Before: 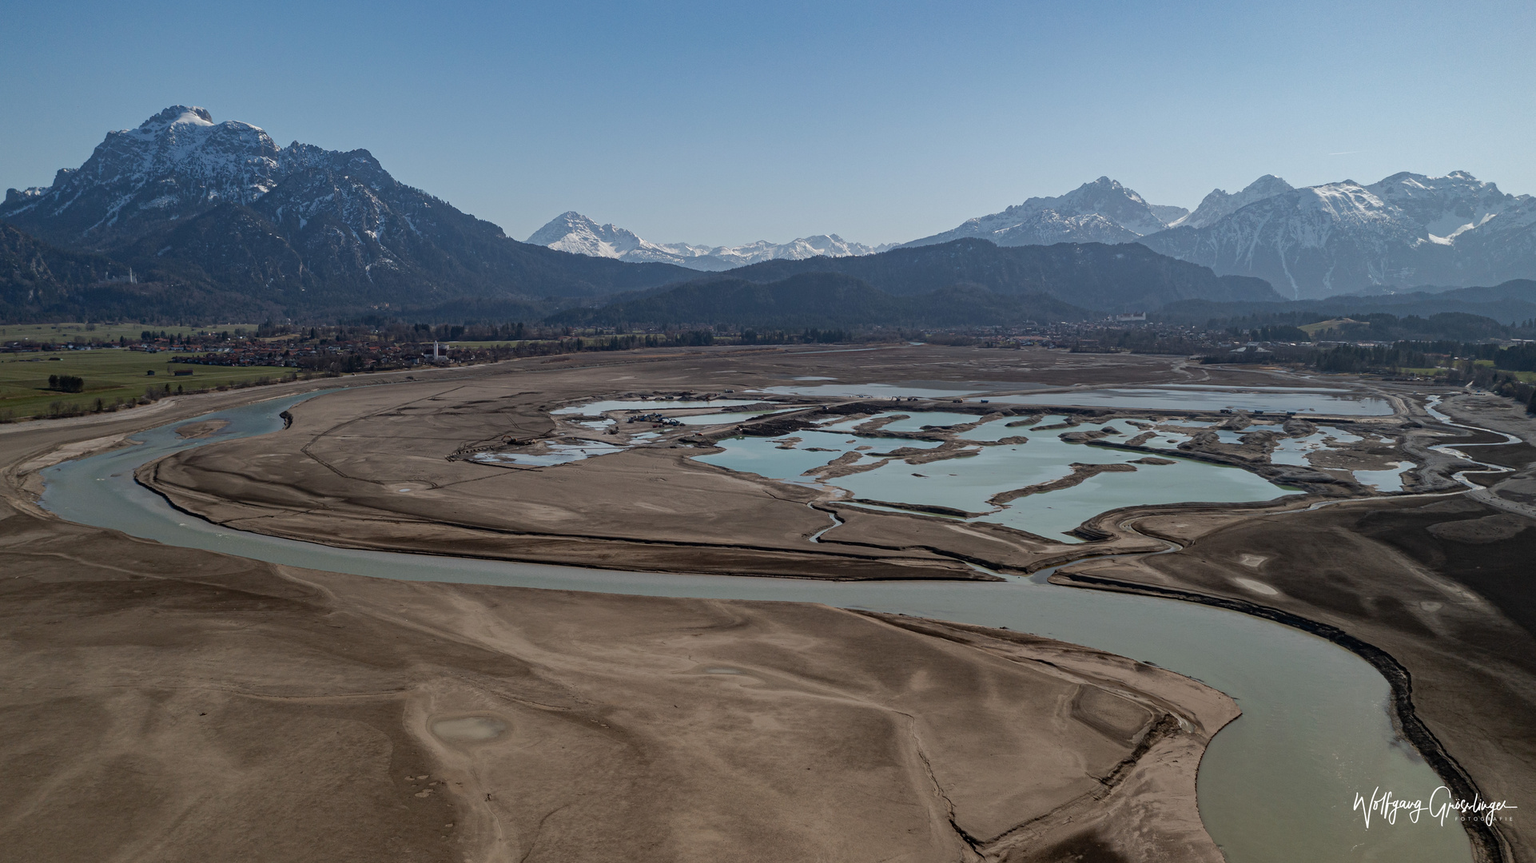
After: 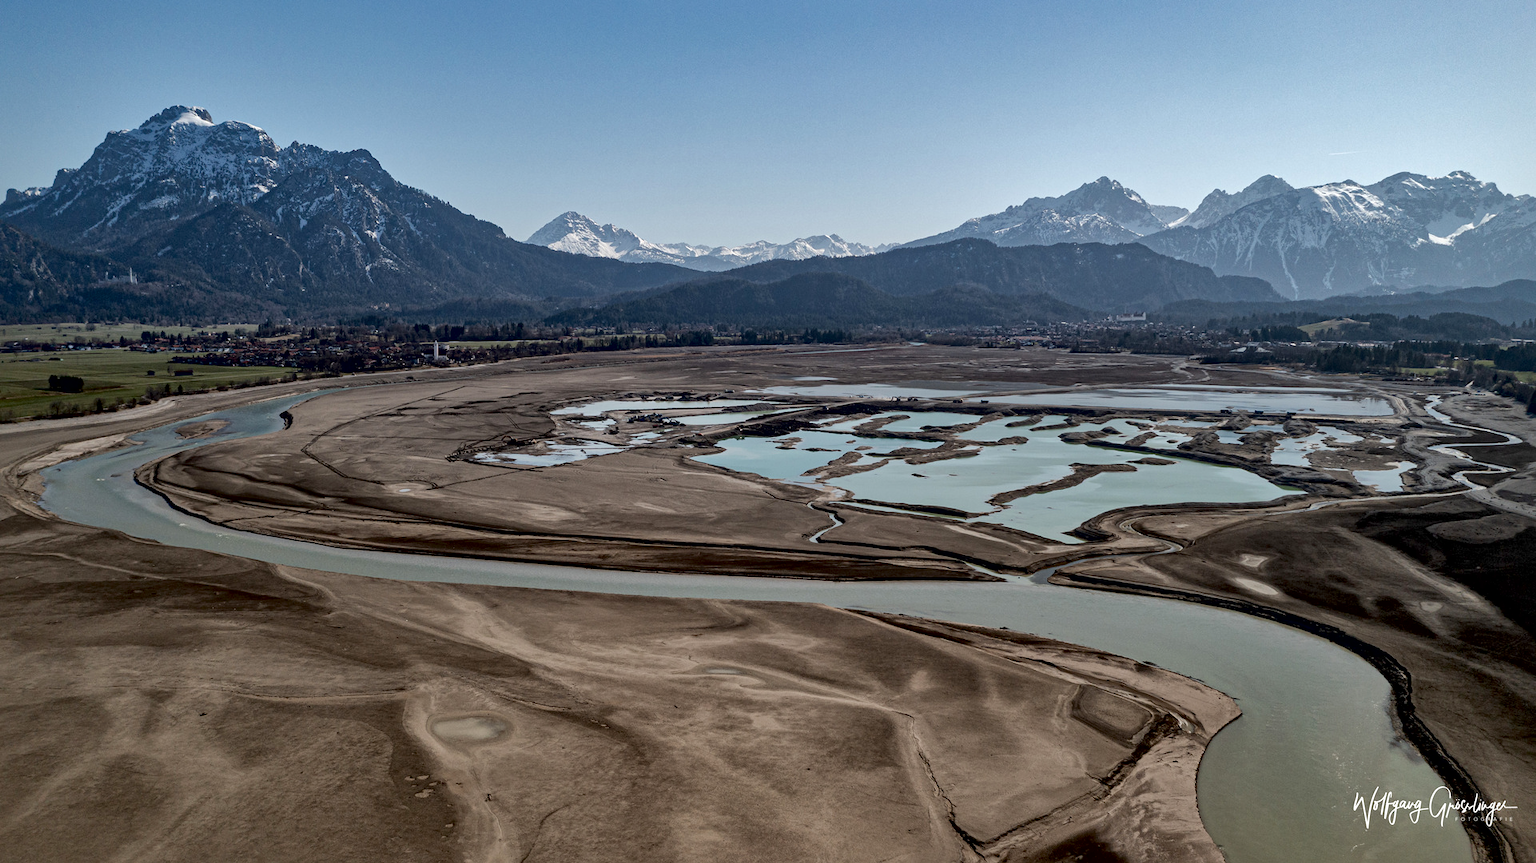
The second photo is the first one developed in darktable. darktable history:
local contrast: mode bilateral grid, contrast 21, coarseness 50, detail 173%, midtone range 0.2
exposure: black level correction 0.007, exposure 0.16 EV, compensate highlight preservation false
